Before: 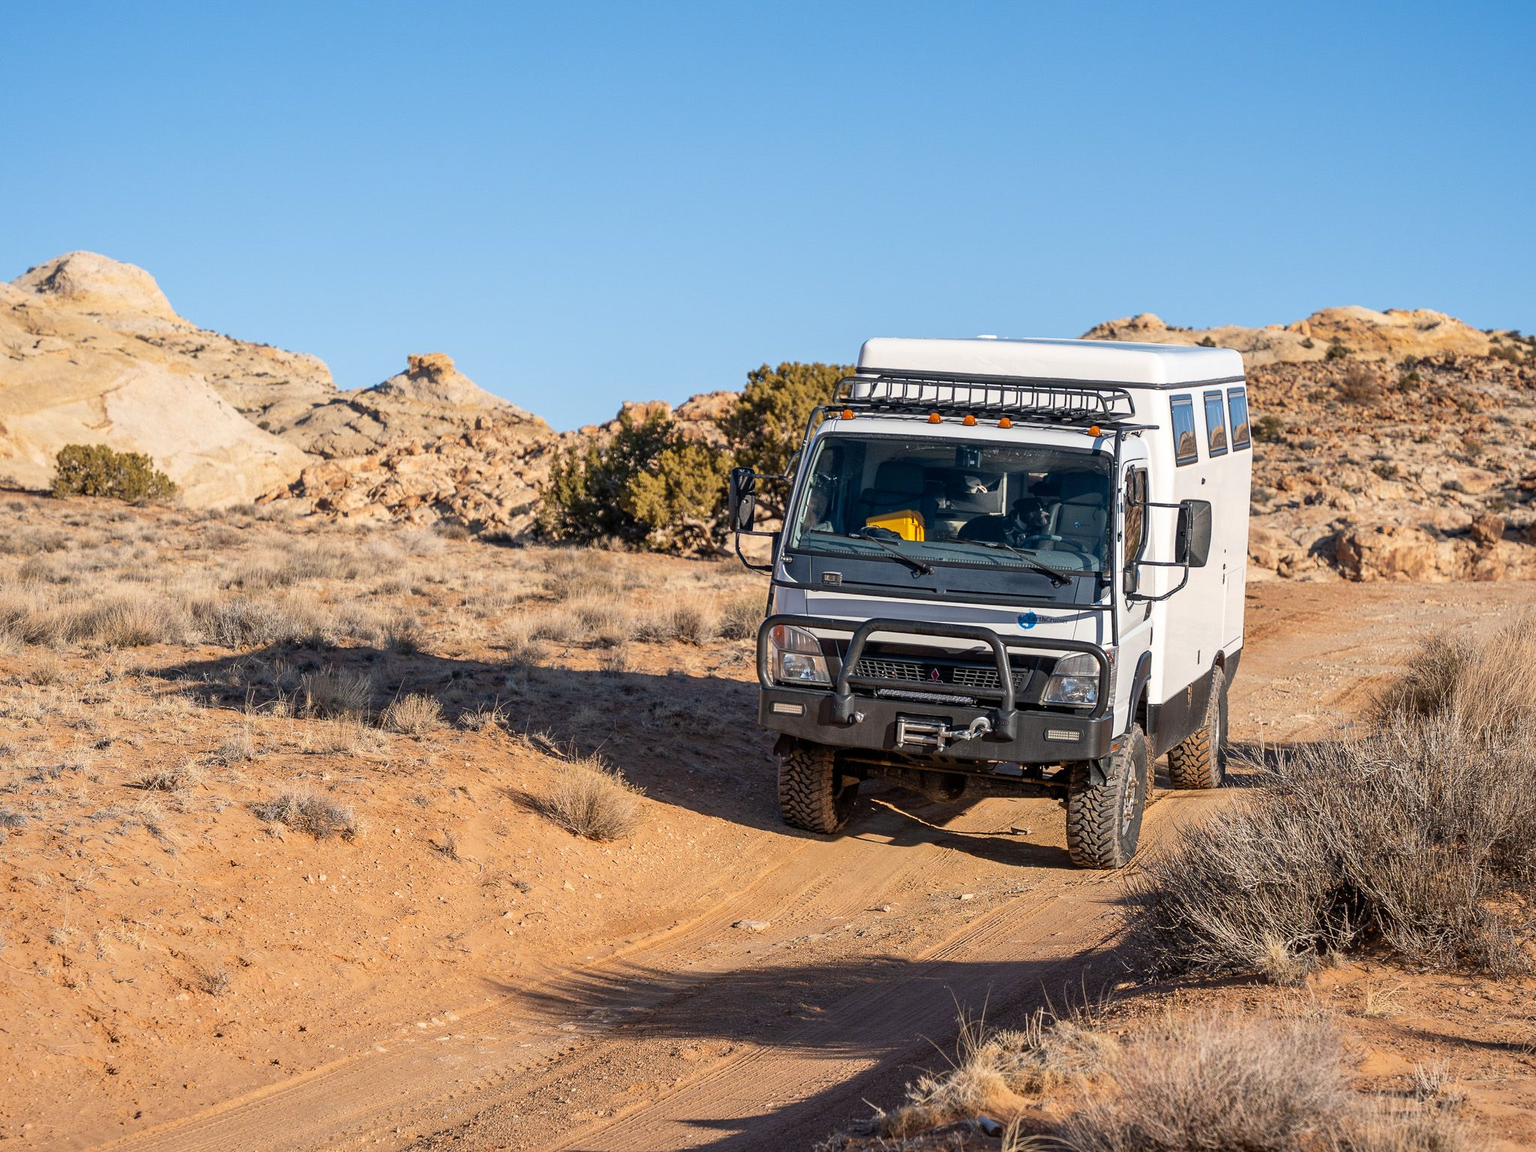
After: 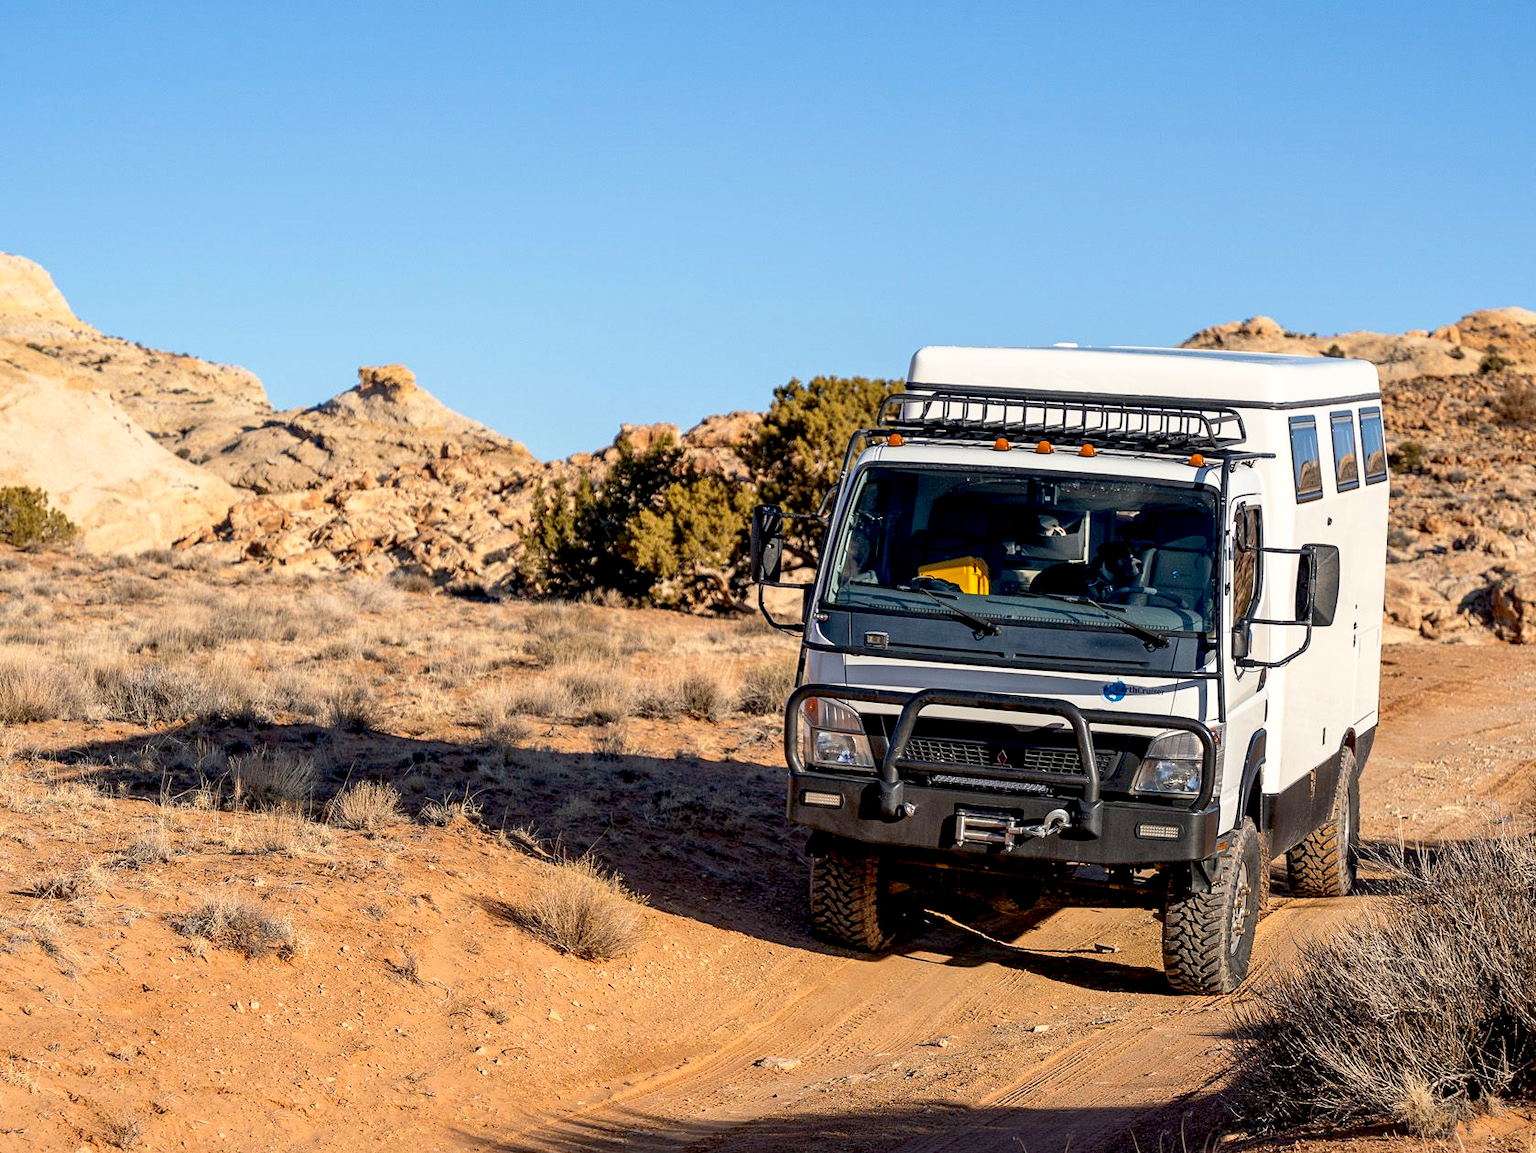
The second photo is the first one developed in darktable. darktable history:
color correction: highlights b* 2.91
exposure: black level correction 0.002, compensate highlight preservation false
crop and rotate: left 7.422%, top 4.703%, right 10.618%, bottom 13.206%
base curve: curves: ch0 [(0.017, 0) (0.425, 0.441) (0.844, 0.933) (1, 1)], preserve colors none
